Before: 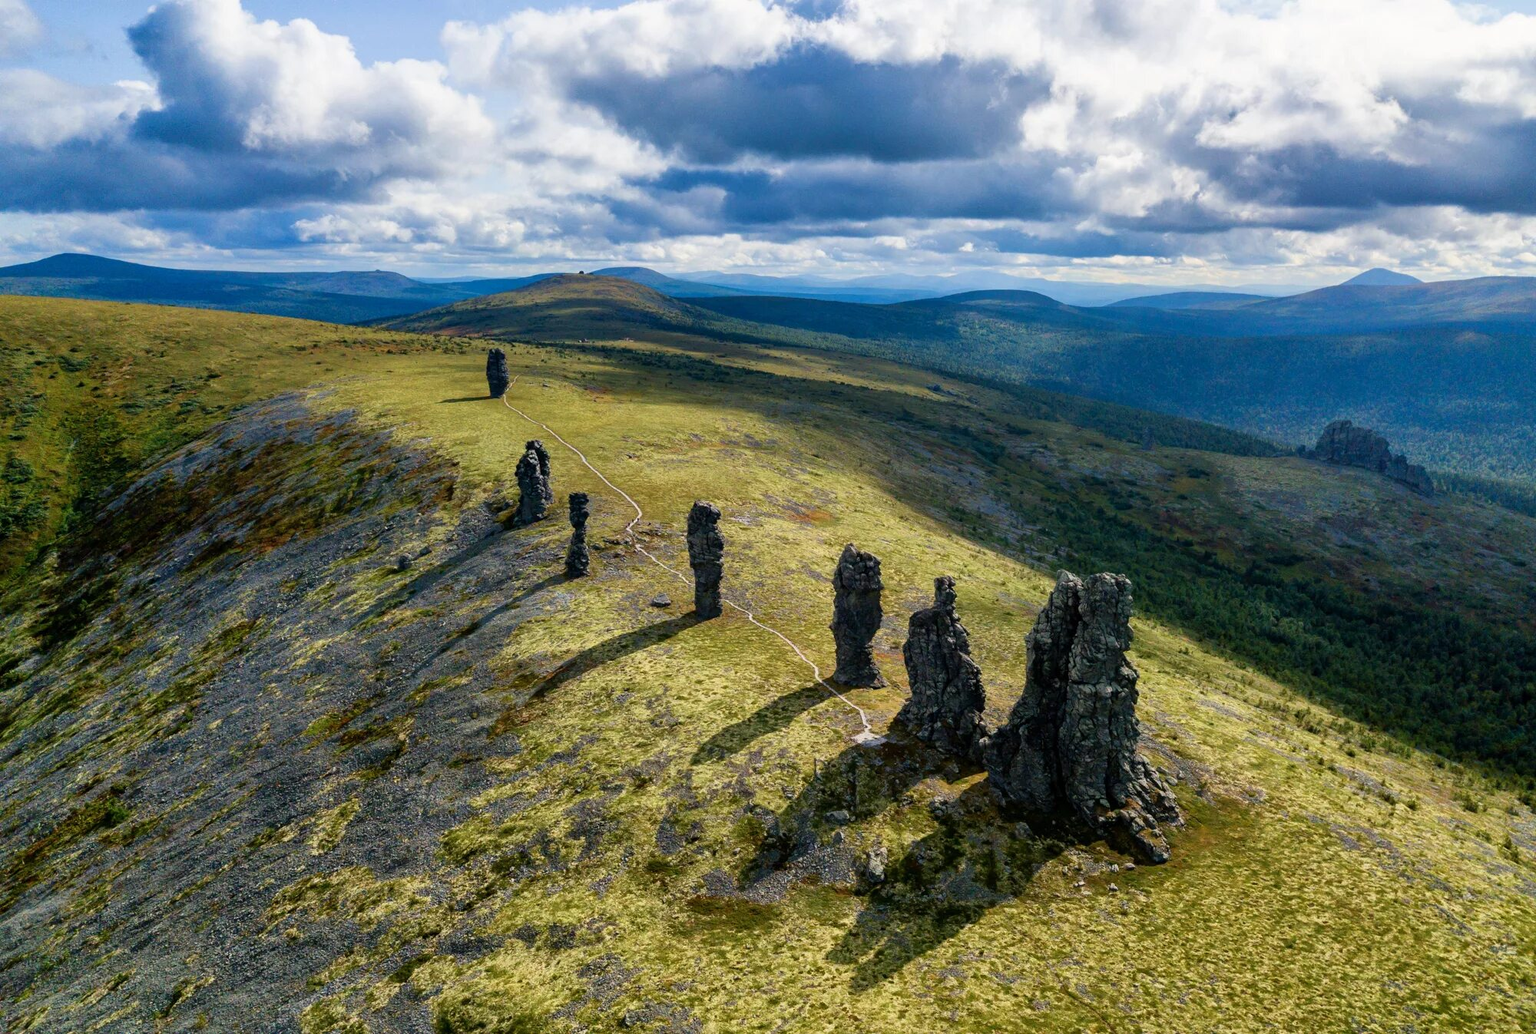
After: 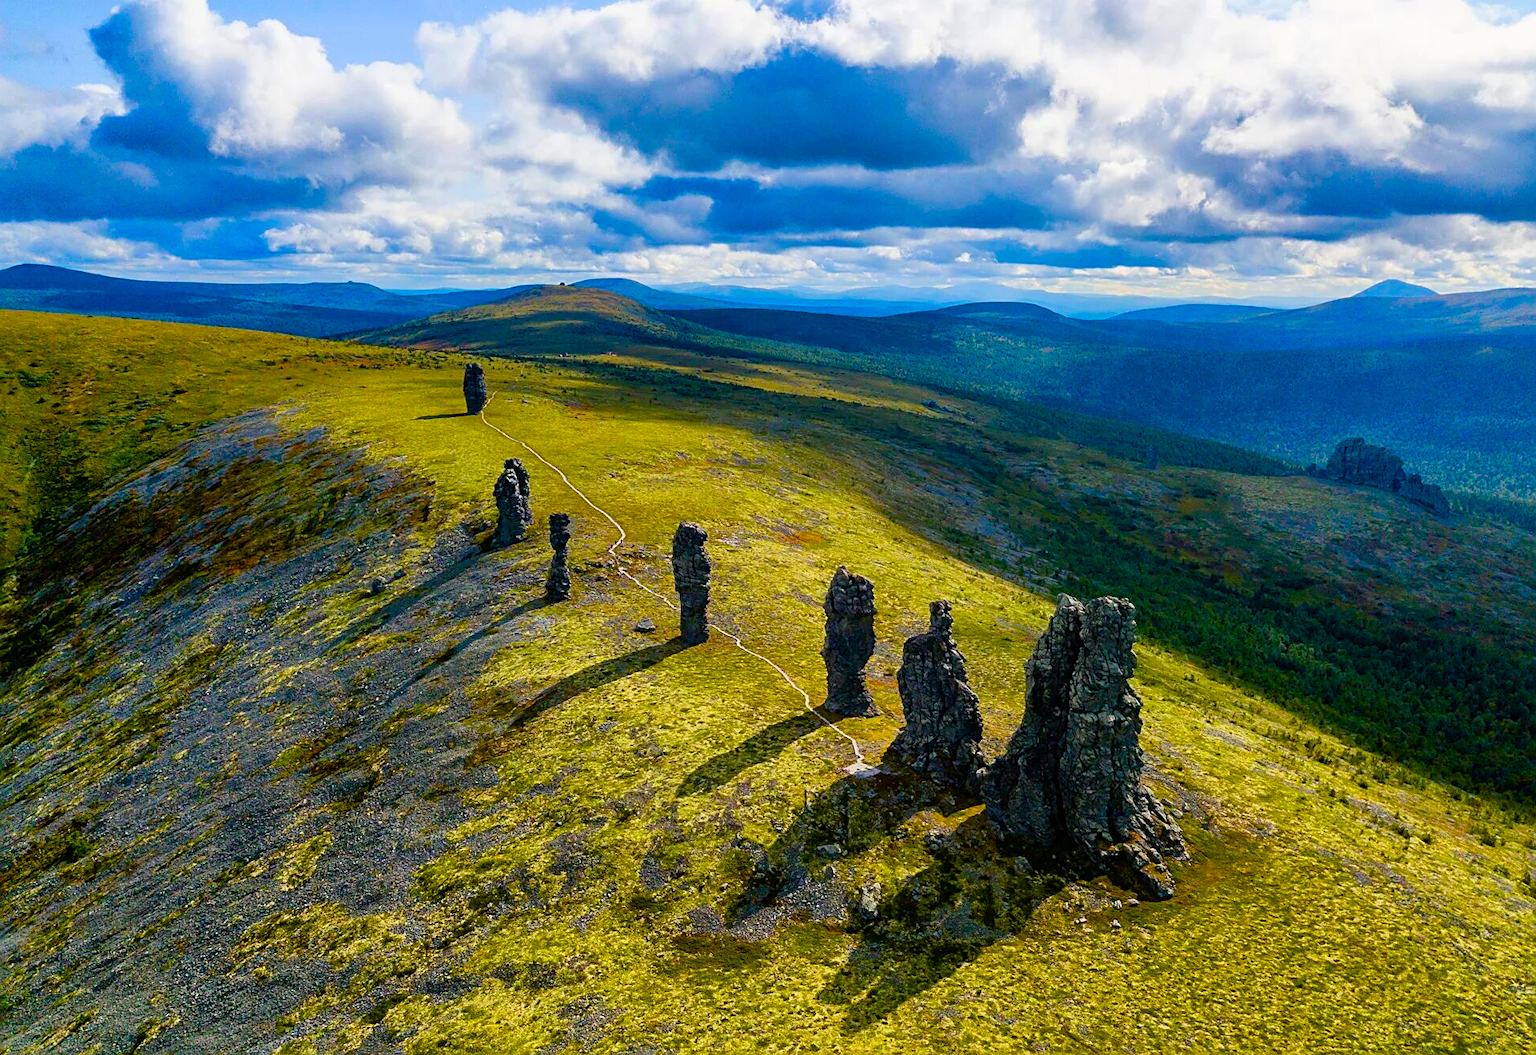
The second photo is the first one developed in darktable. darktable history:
sharpen: on, module defaults
color balance rgb: linear chroma grading › global chroma 19.462%, perceptual saturation grading › global saturation 20%, perceptual saturation grading › highlights 2.704%, perceptual saturation grading › shadows 50.048%
crop and rotate: left 2.718%, right 1.222%, bottom 1.982%
